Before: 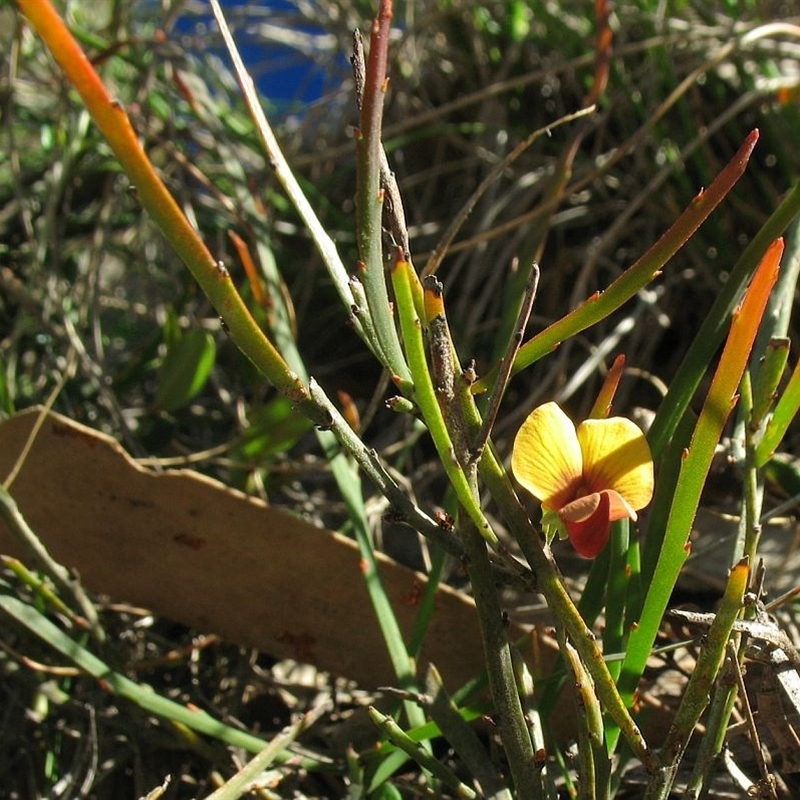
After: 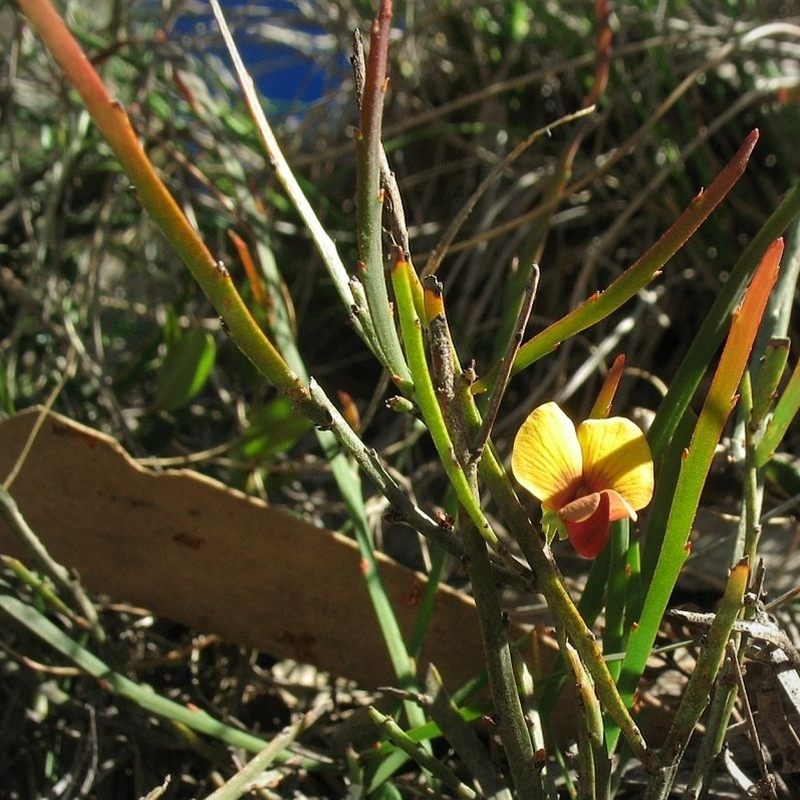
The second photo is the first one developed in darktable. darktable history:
vignetting: brightness -0.176, saturation -0.303, unbound false
